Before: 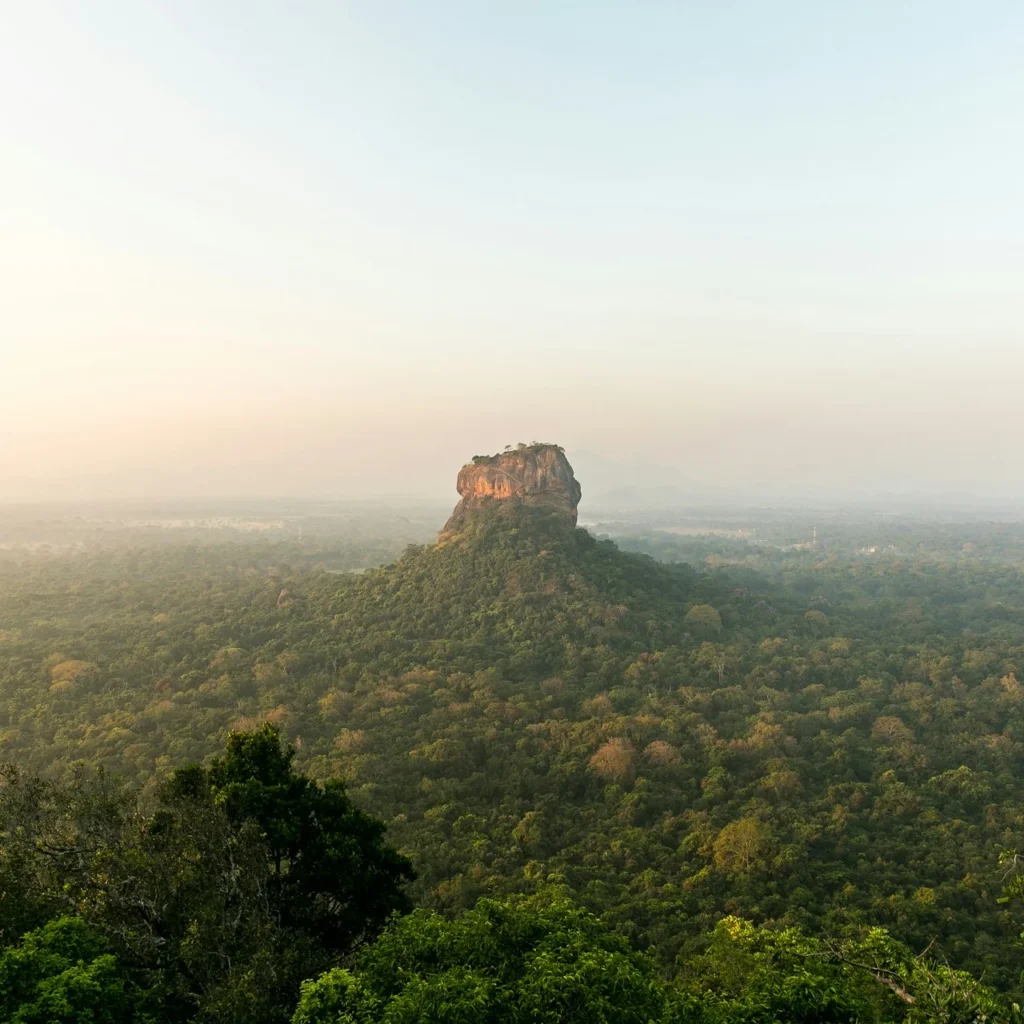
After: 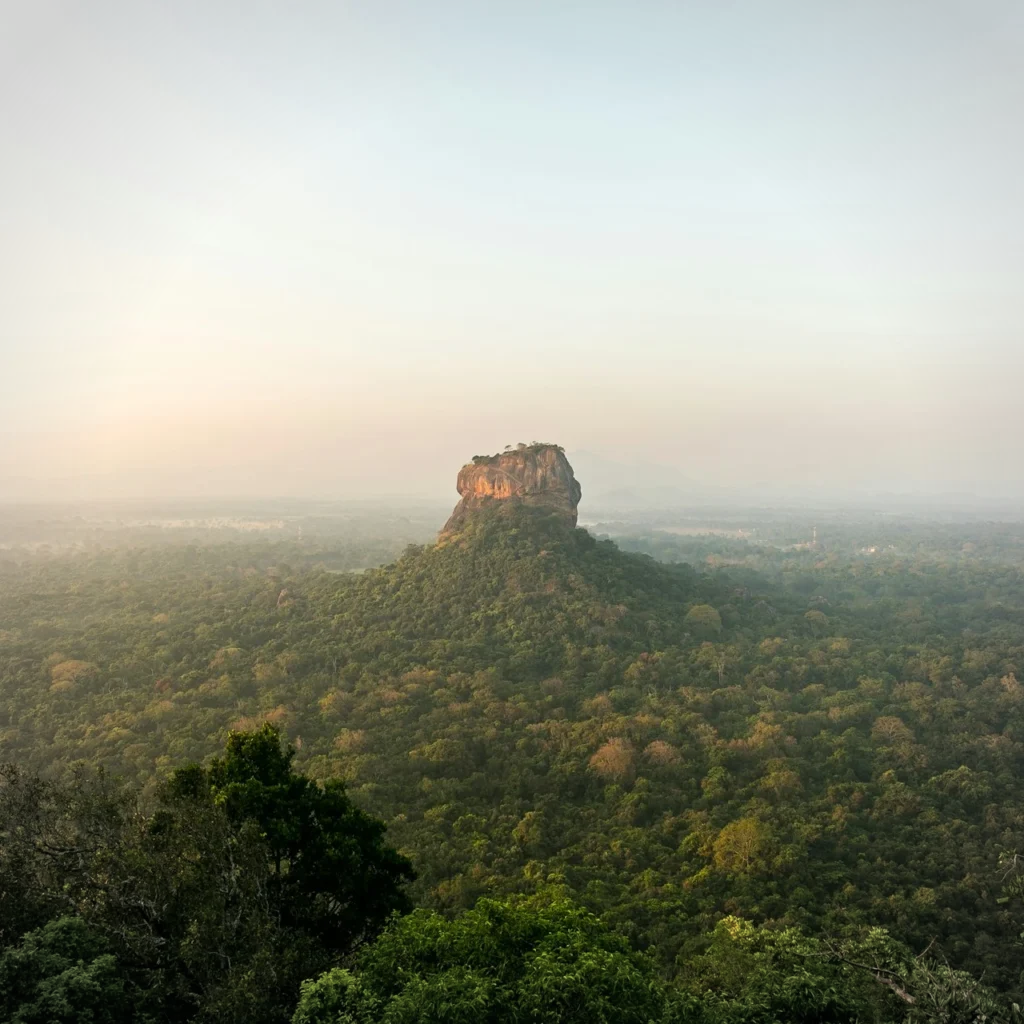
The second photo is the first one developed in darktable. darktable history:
vignetting: brightness -0.288
